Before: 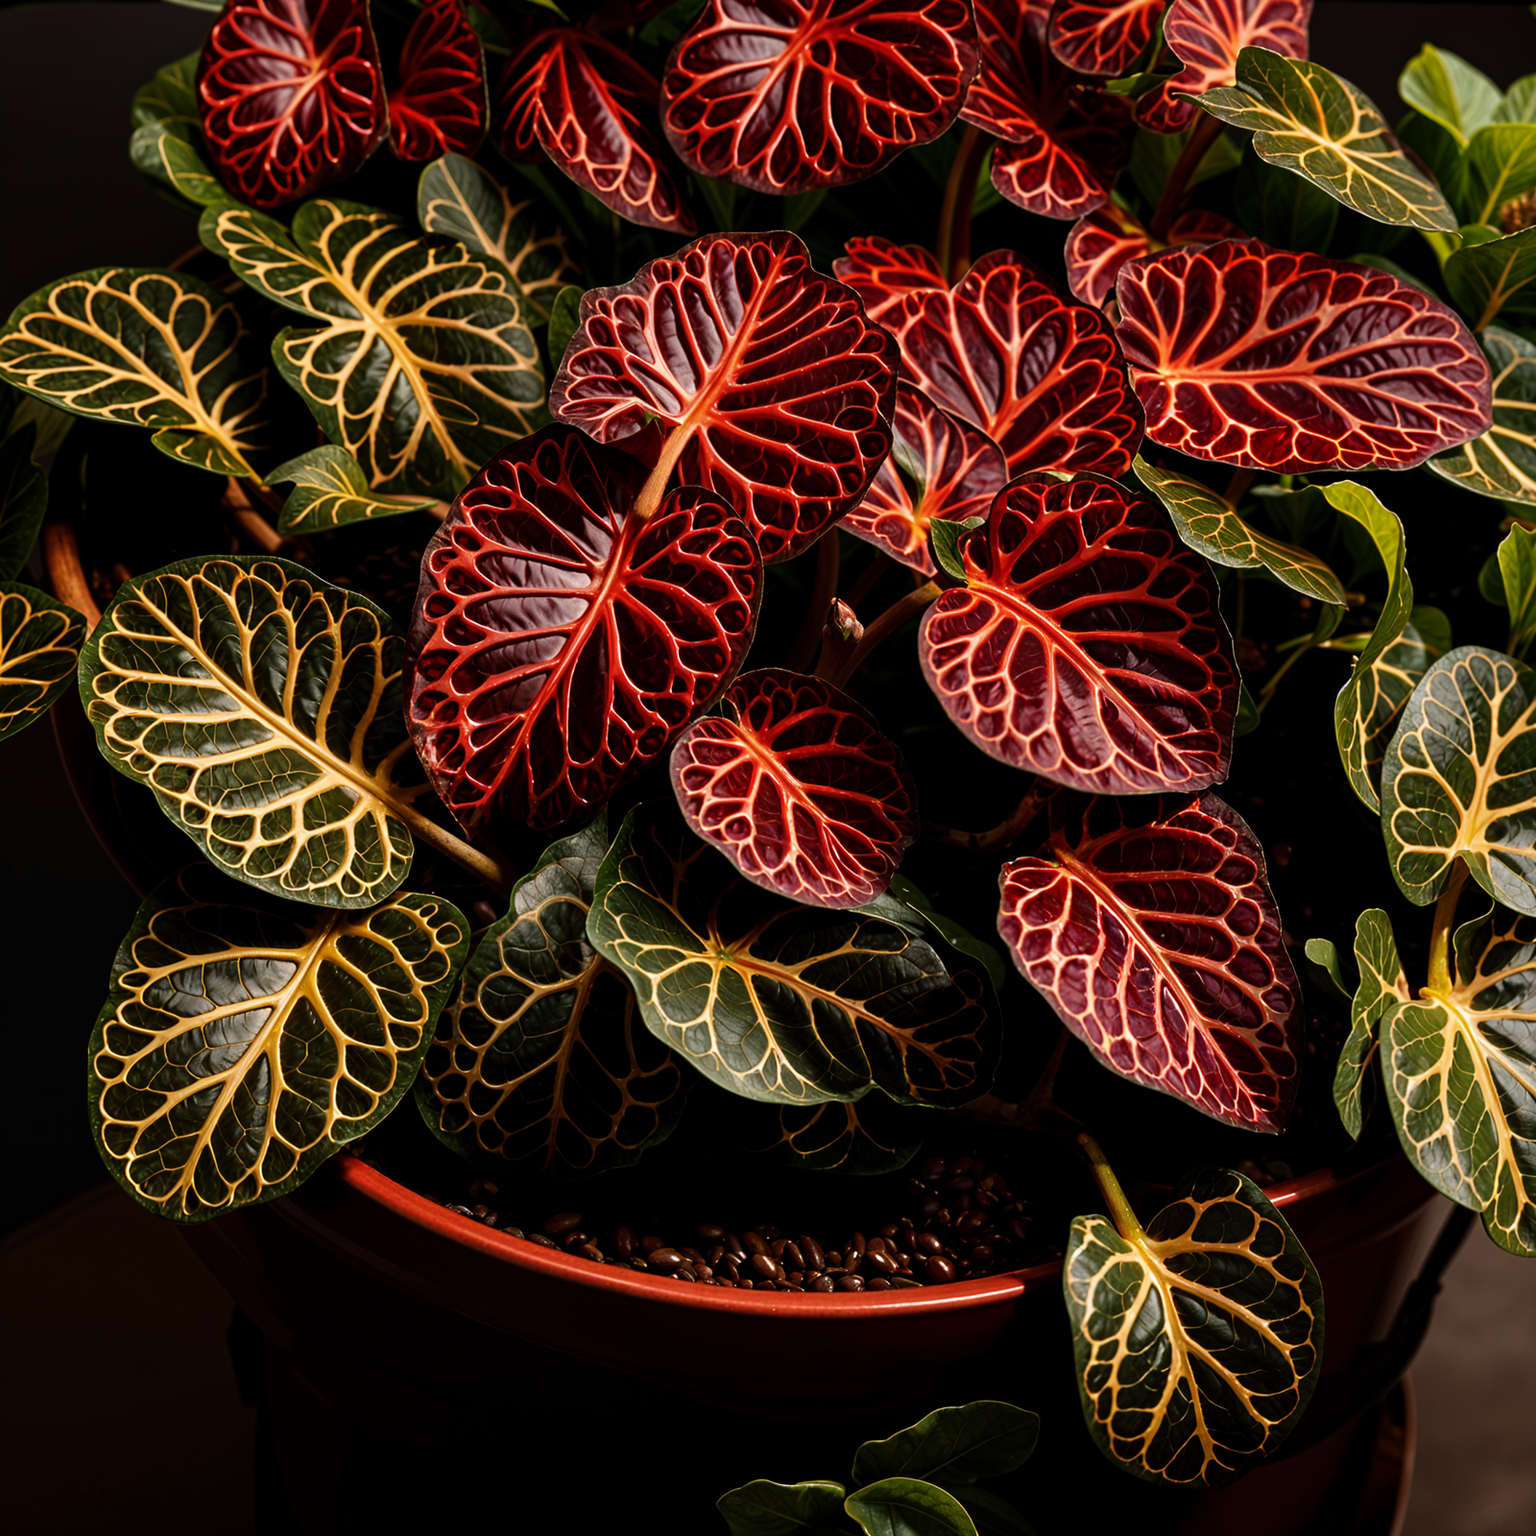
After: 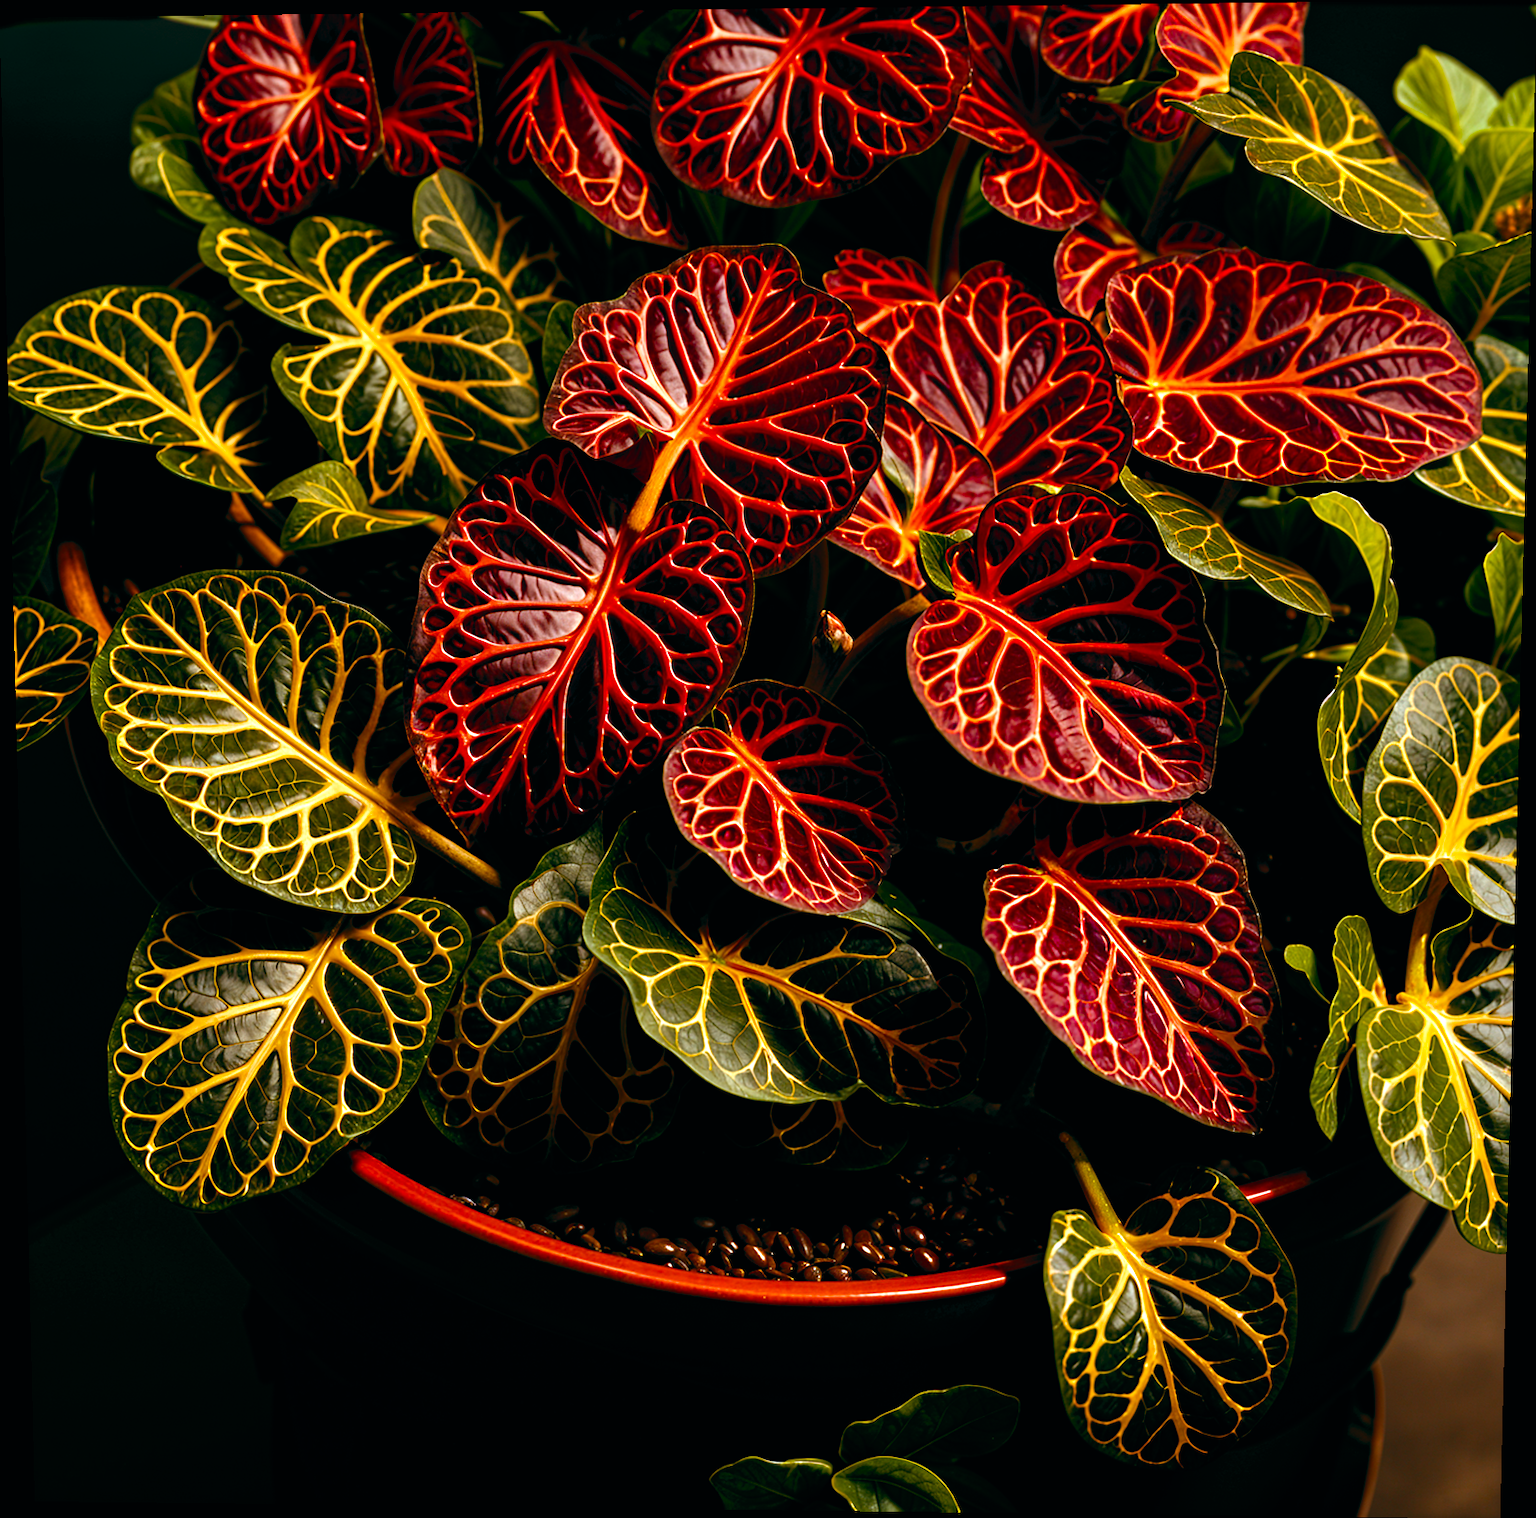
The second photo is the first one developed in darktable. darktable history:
color balance rgb: perceptual saturation grading › global saturation 100%
exposure: exposure 0.559 EV, compensate highlight preservation false
rotate and perspective: lens shift (vertical) 0.048, lens shift (horizontal) -0.024, automatic cropping off
color balance: lift [1, 0.994, 1.002, 1.006], gamma [0.957, 1.081, 1.016, 0.919], gain [0.97, 0.972, 1.01, 1.028], input saturation 91.06%, output saturation 79.8%
